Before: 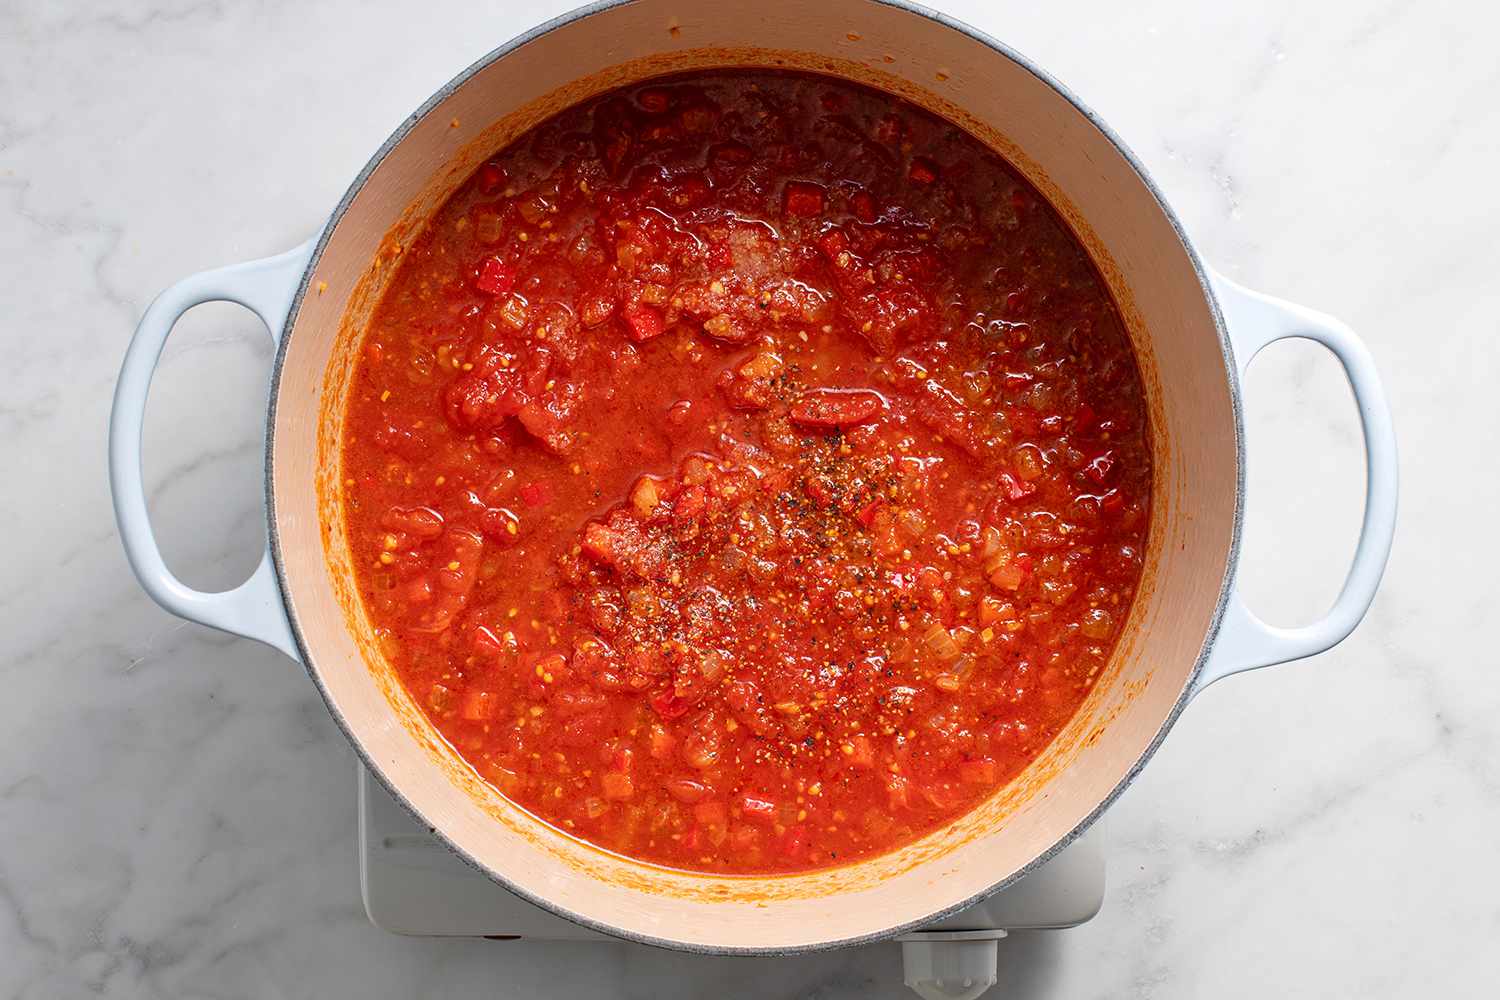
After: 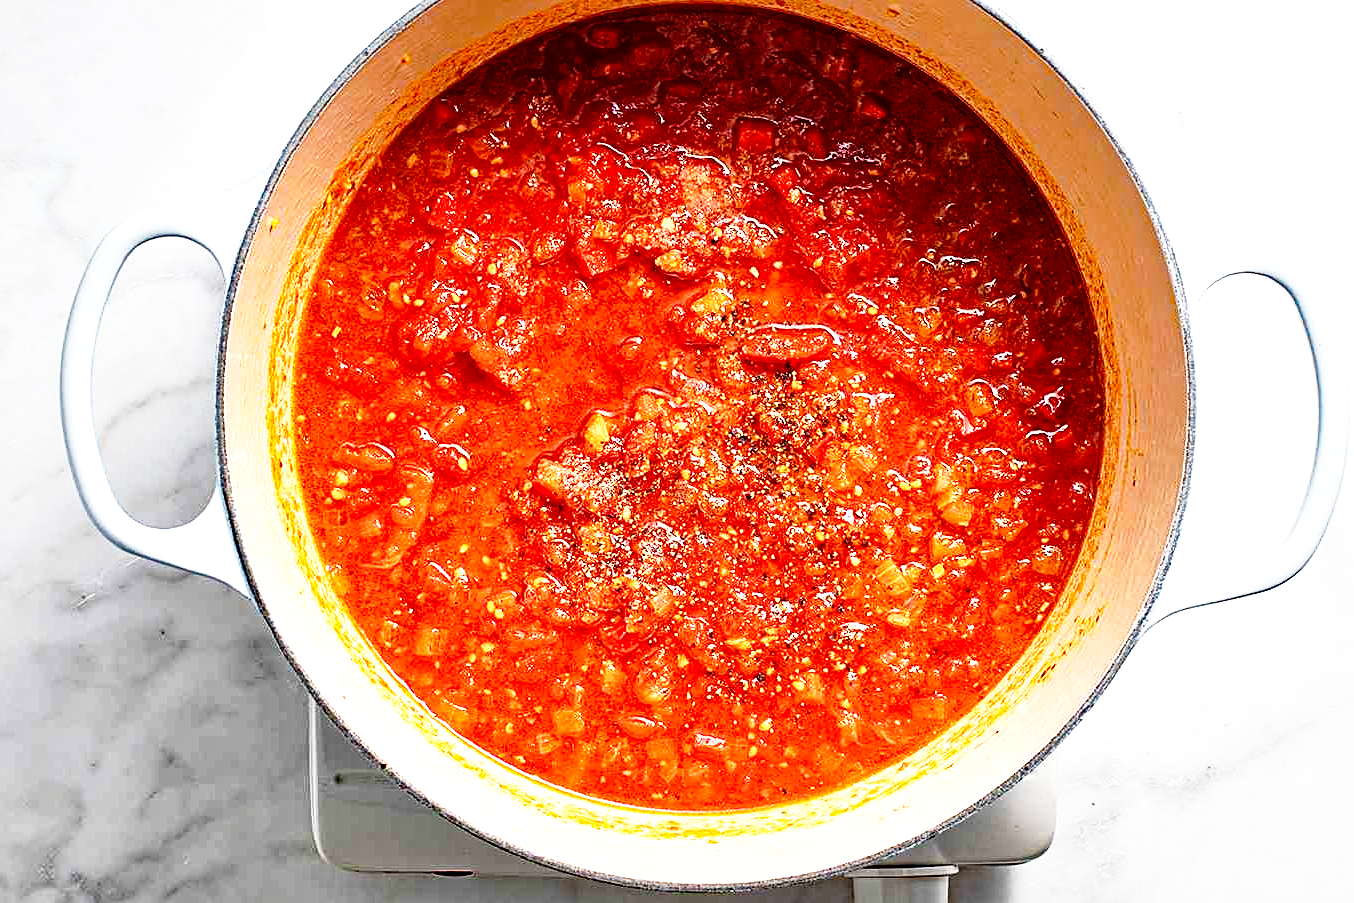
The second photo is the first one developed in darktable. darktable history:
local contrast: mode bilateral grid, contrast 25, coarseness 60, detail 151%, midtone range 0.2
base curve: curves: ch0 [(0, 0) (0.012, 0.01) (0.073, 0.168) (0.31, 0.711) (0.645, 0.957) (1, 1)], preserve colors none
crop: left 3.305%, top 6.436%, right 6.389%, bottom 3.258%
sharpen: on, module defaults
haze removal: strength 0.5, distance 0.43, compatibility mode true, adaptive false
